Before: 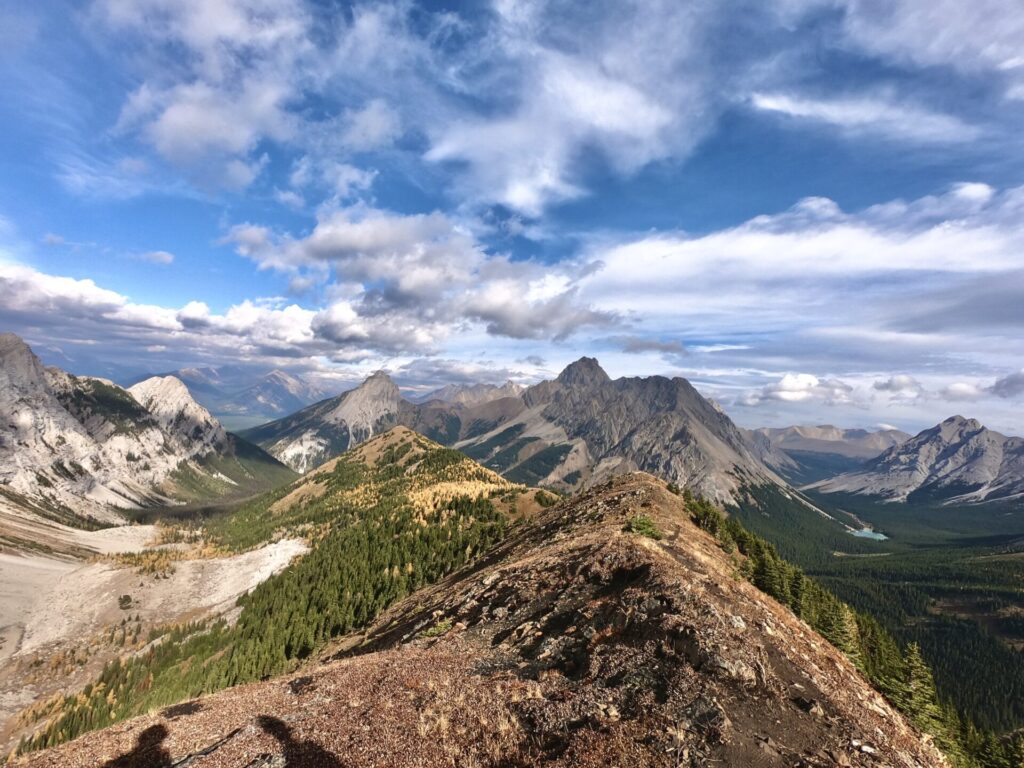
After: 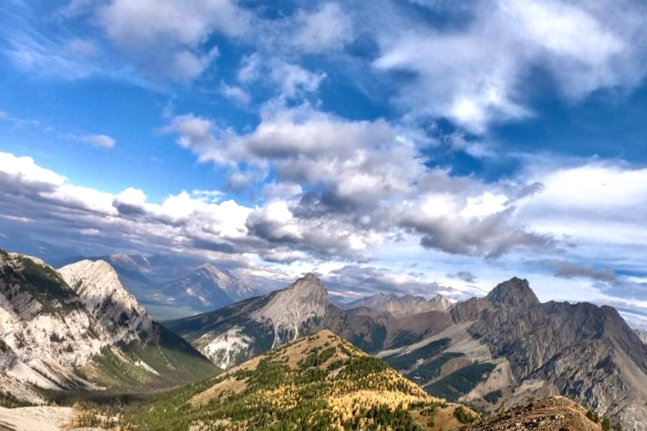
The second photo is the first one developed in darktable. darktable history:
tone equalizer: on, module defaults
color balance rgb: linear chroma grading › global chroma 6.48%, perceptual saturation grading › global saturation 12.96%, global vibrance 6.02%
shadows and highlights: shadows 52.34, highlights -28.23, soften with gaussian
base curve: curves: ch0 [(0, 0) (0.303, 0.277) (1, 1)]
crop and rotate: angle -4.99°, left 2.122%, top 6.945%, right 27.566%, bottom 30.519%
local contrast: detail 130%
